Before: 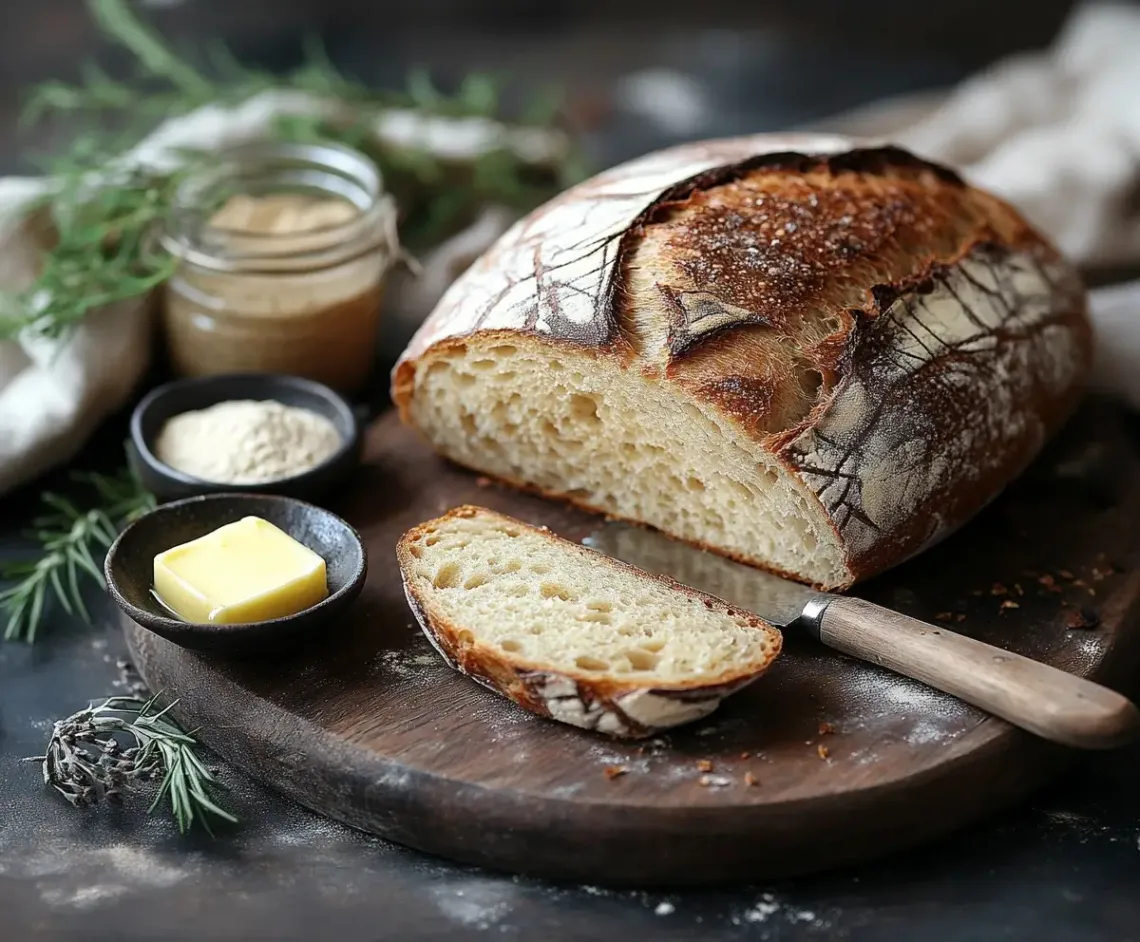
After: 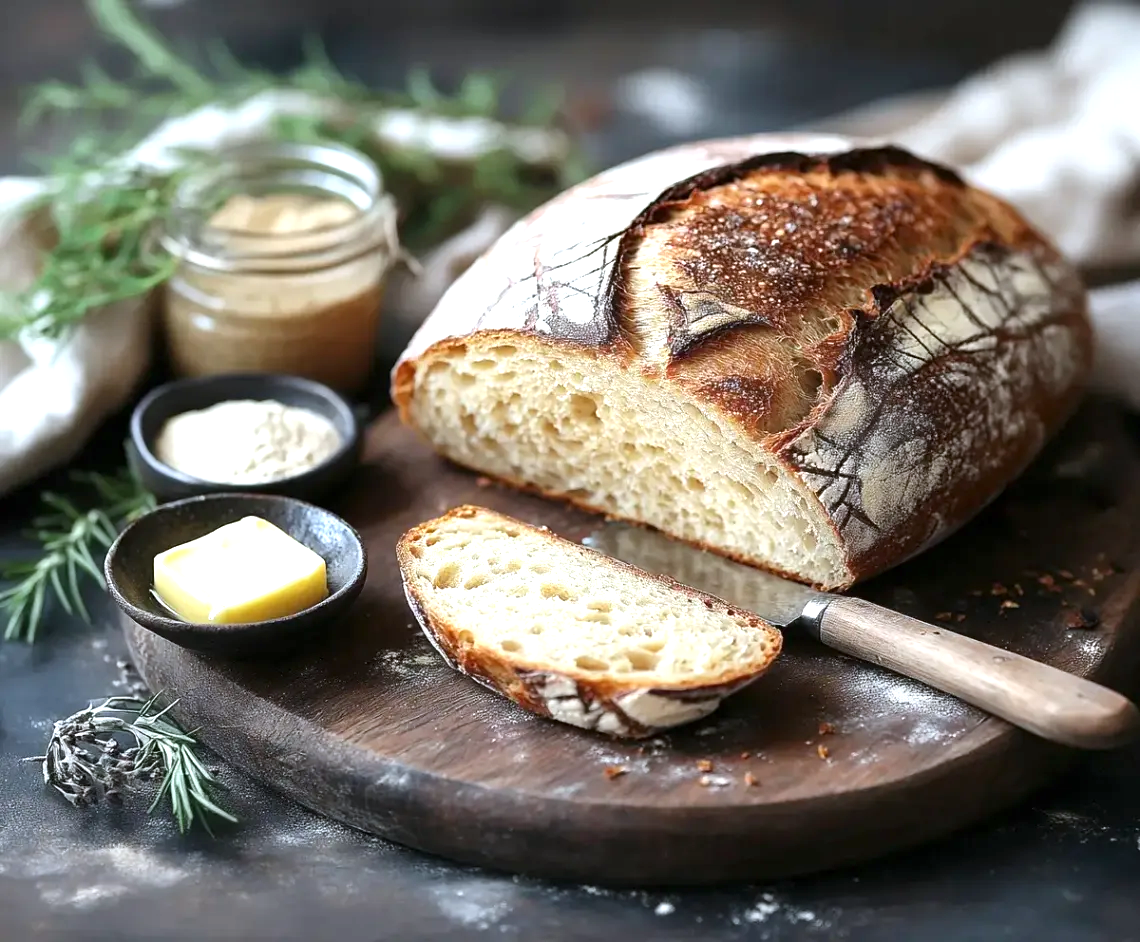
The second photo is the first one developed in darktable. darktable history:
white balance: red 0.976, blue 1.04
exposure: exposure 0.781 EV, compensate highlight preservation false
